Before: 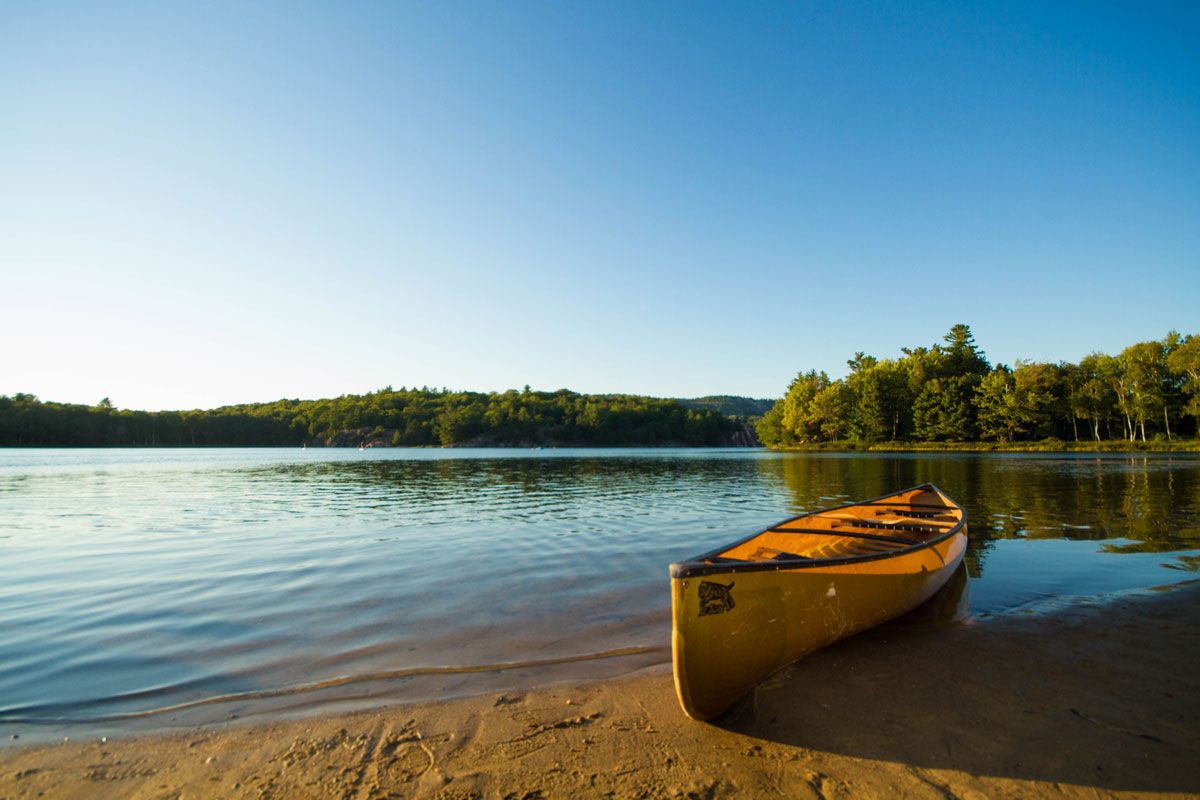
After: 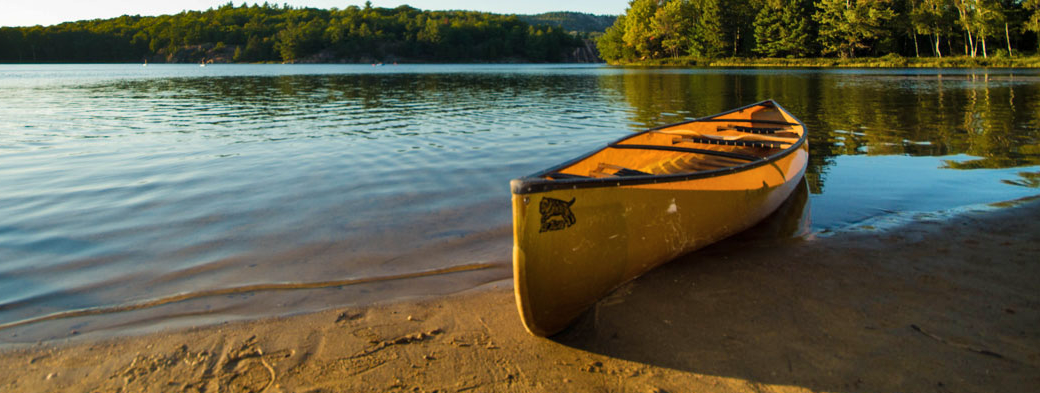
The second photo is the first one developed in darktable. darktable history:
crop and rotate: left 13.282%, top 48.096%, bottom 2.722%
shadows and highlights: soften with gaussian
